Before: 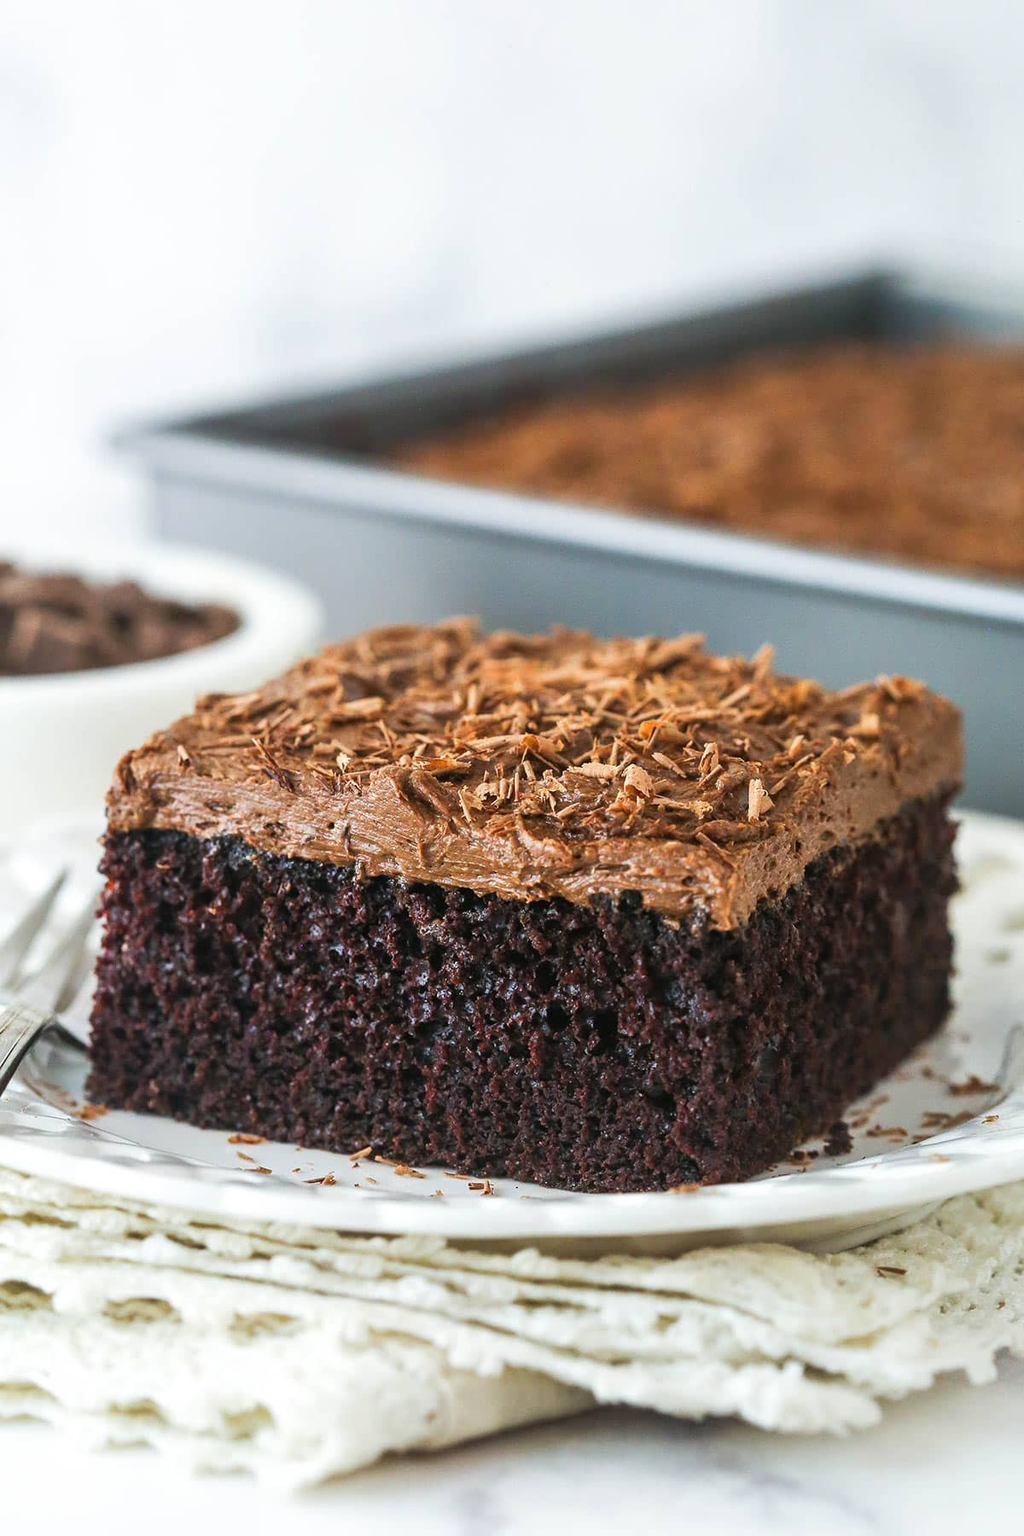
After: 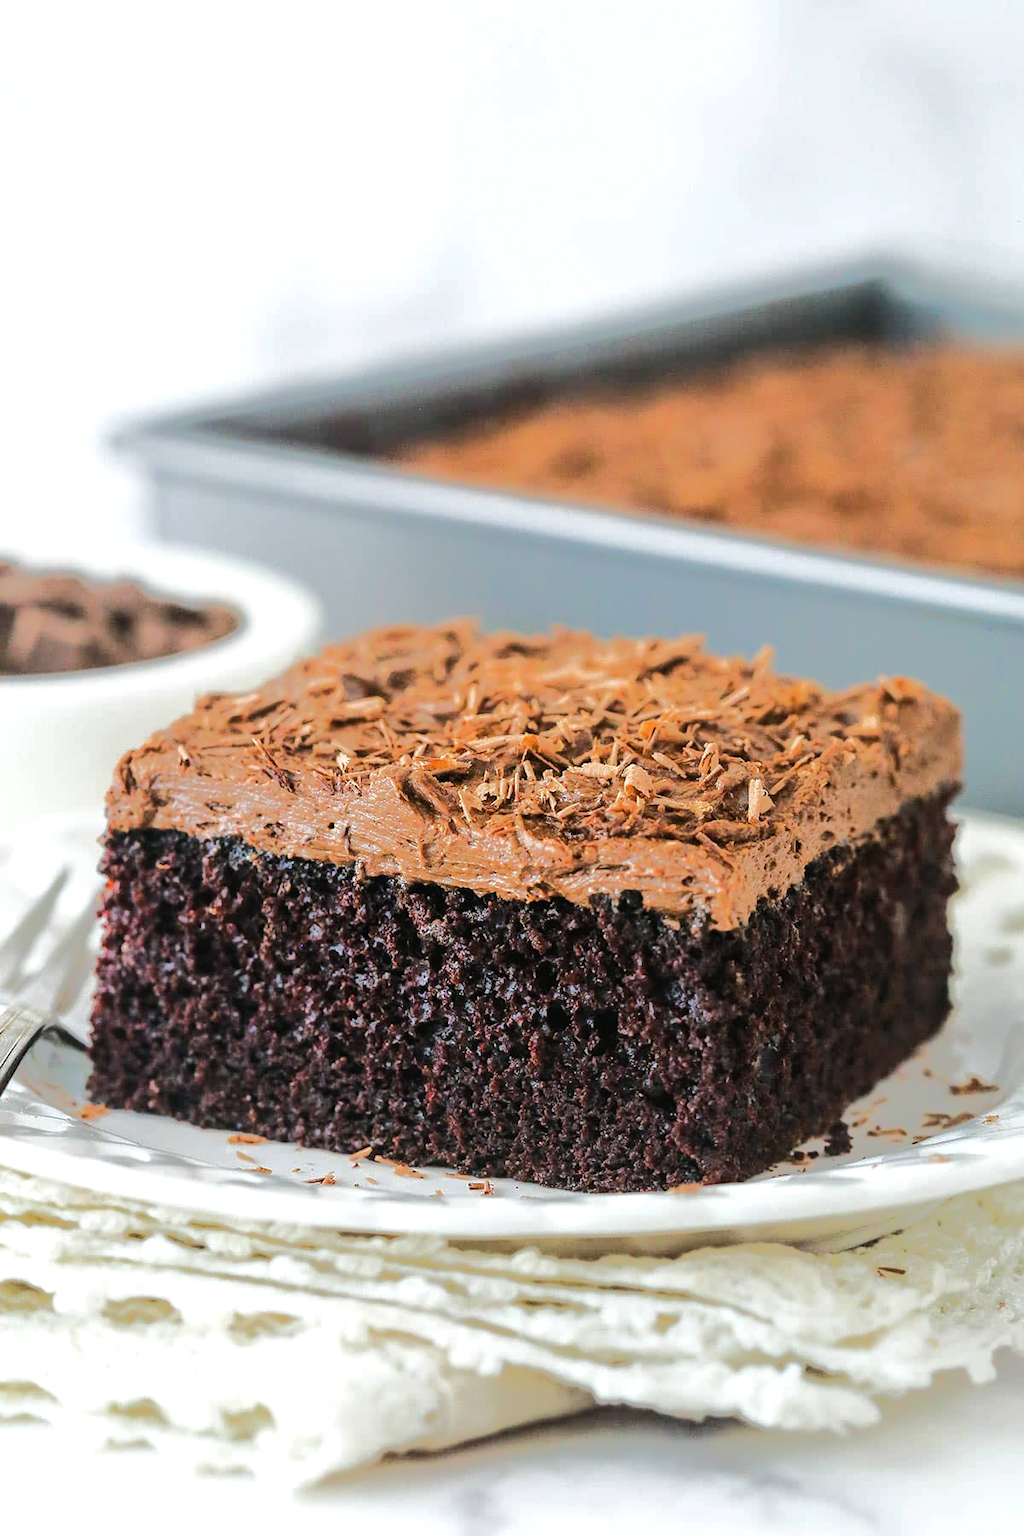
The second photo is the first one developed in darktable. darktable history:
tone equalizer: -8 EV -0.519 EV, -7 EV -0.285 EV, -6 EV -0.078 EV, -5 EV 0.425 EV, -4 EV 0.979 EV, -3 EV 0.785 EV, -2 EV -0.009 EV, -1 EV 0.135 EV, +0 EV -0.025 EV, edges refinement/feathering 500, mask exposure compensation -1.57 EV, preserve details no
